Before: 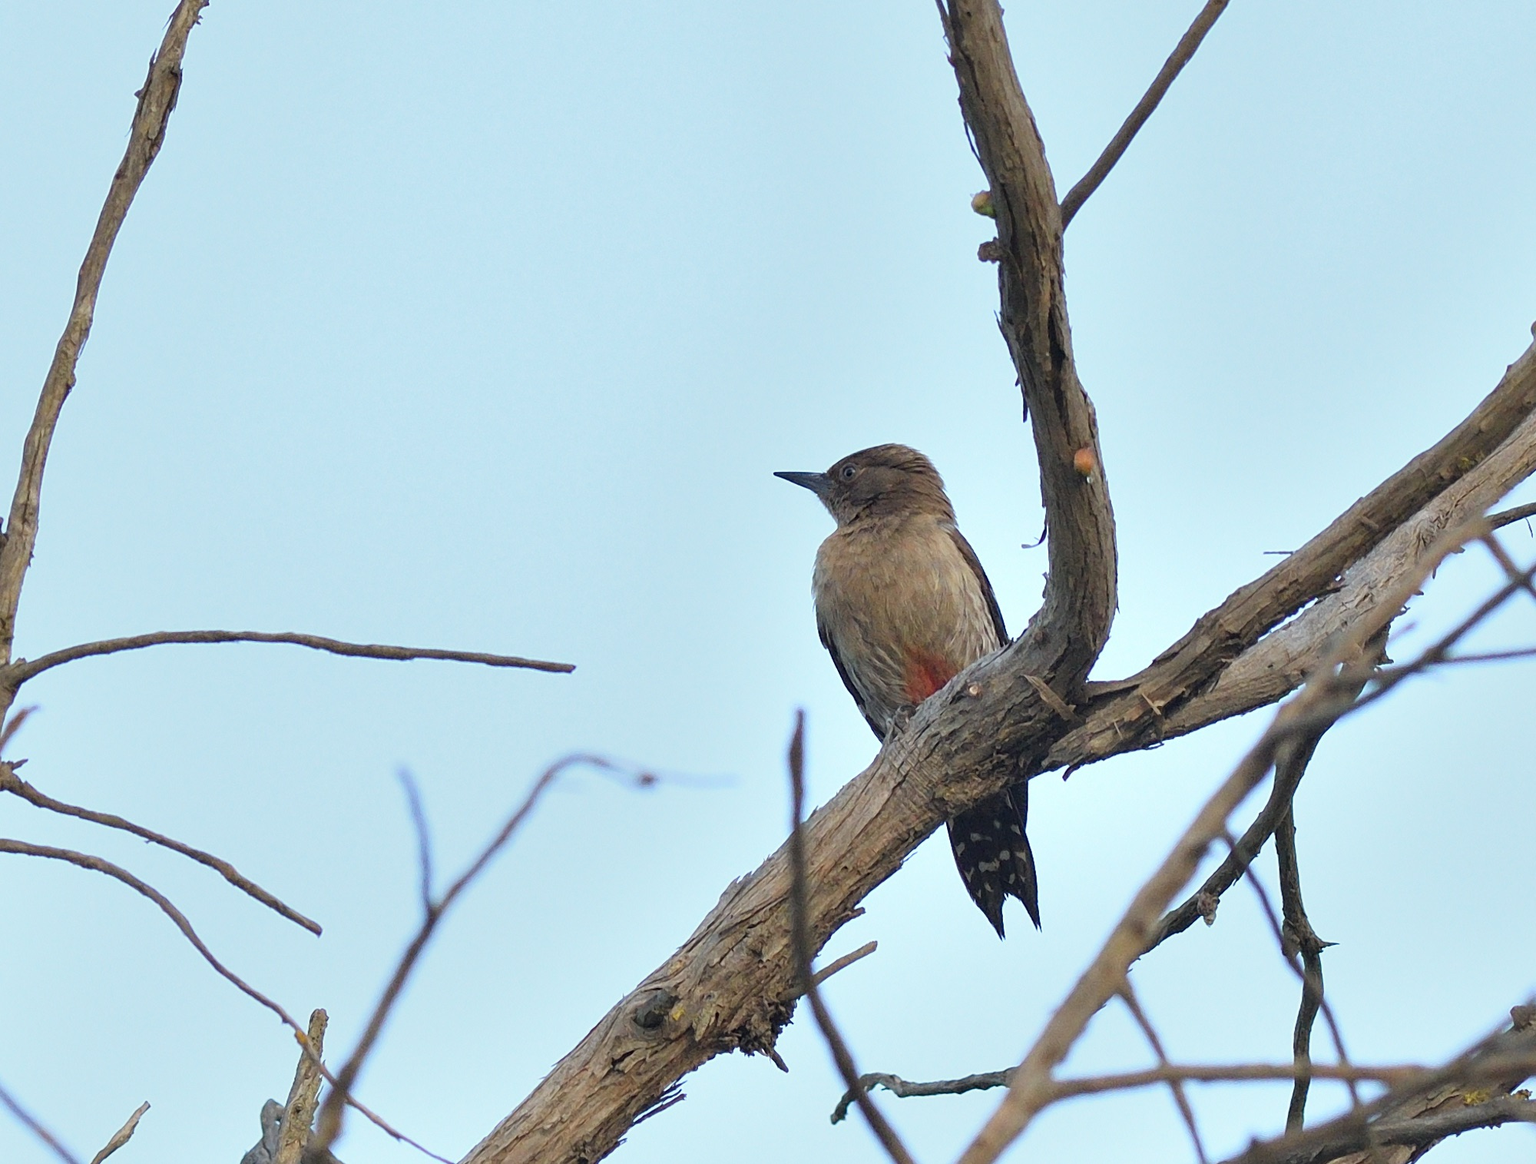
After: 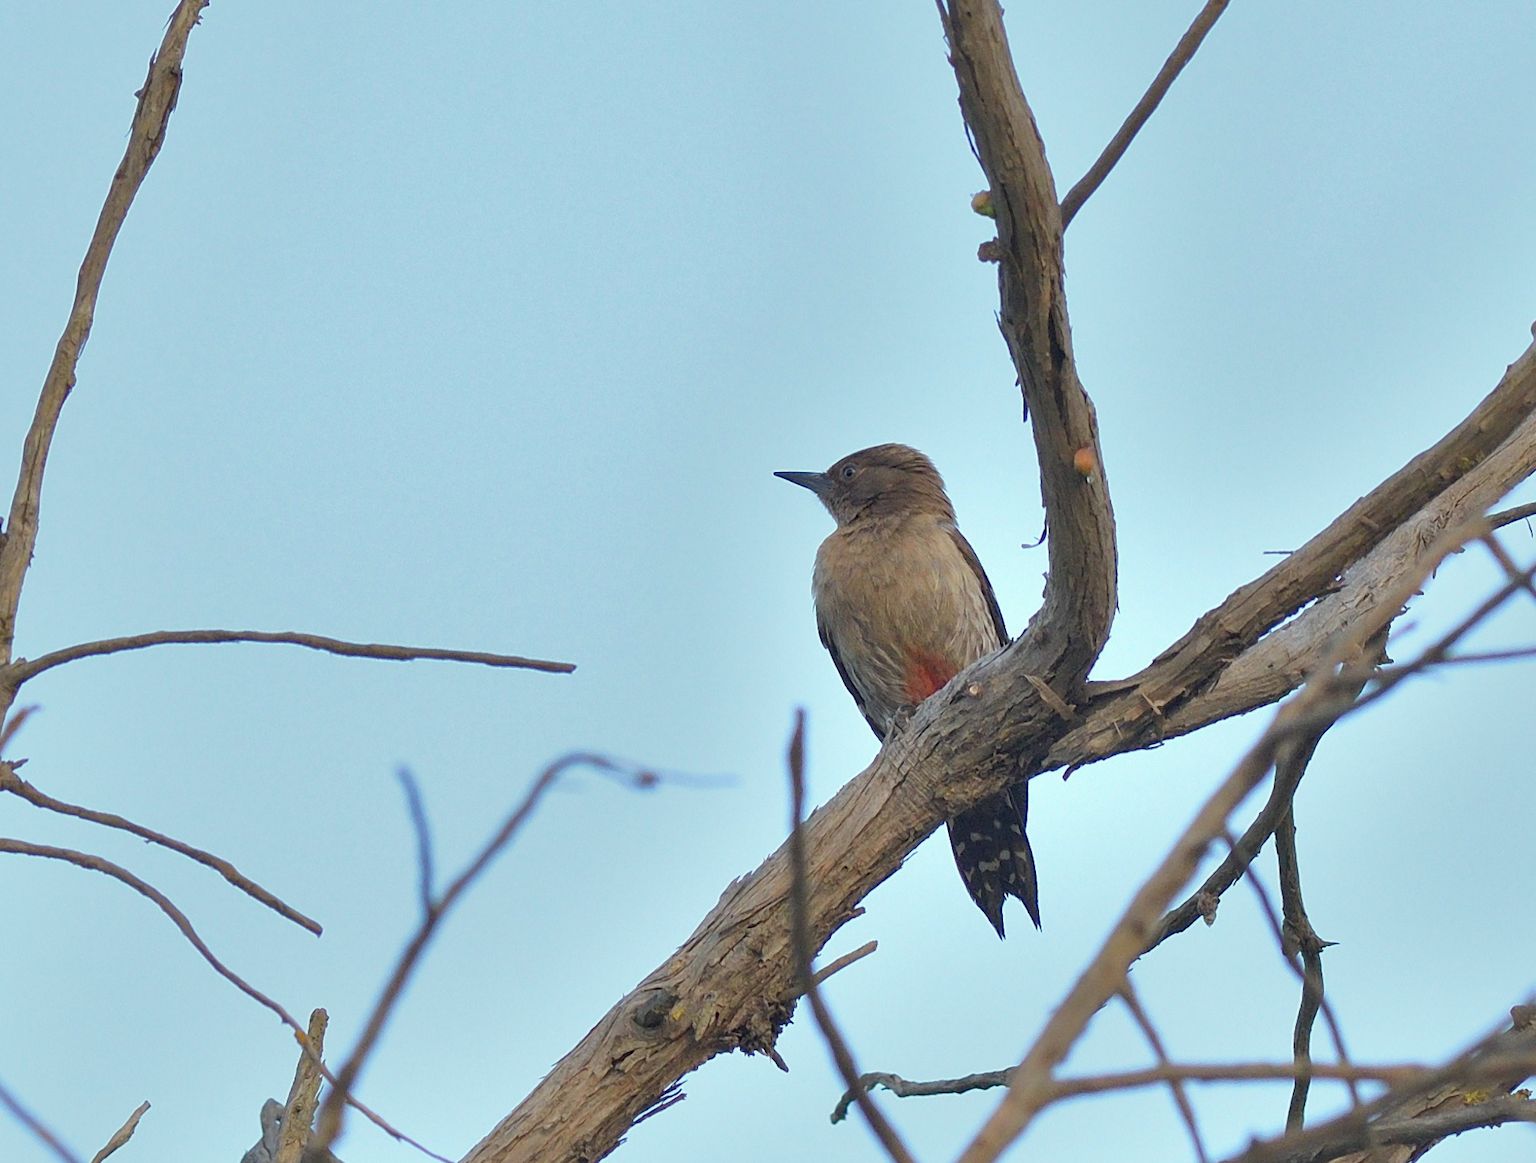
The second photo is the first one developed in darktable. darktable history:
shadows and highlights: highlights color adjustment 53.43%
